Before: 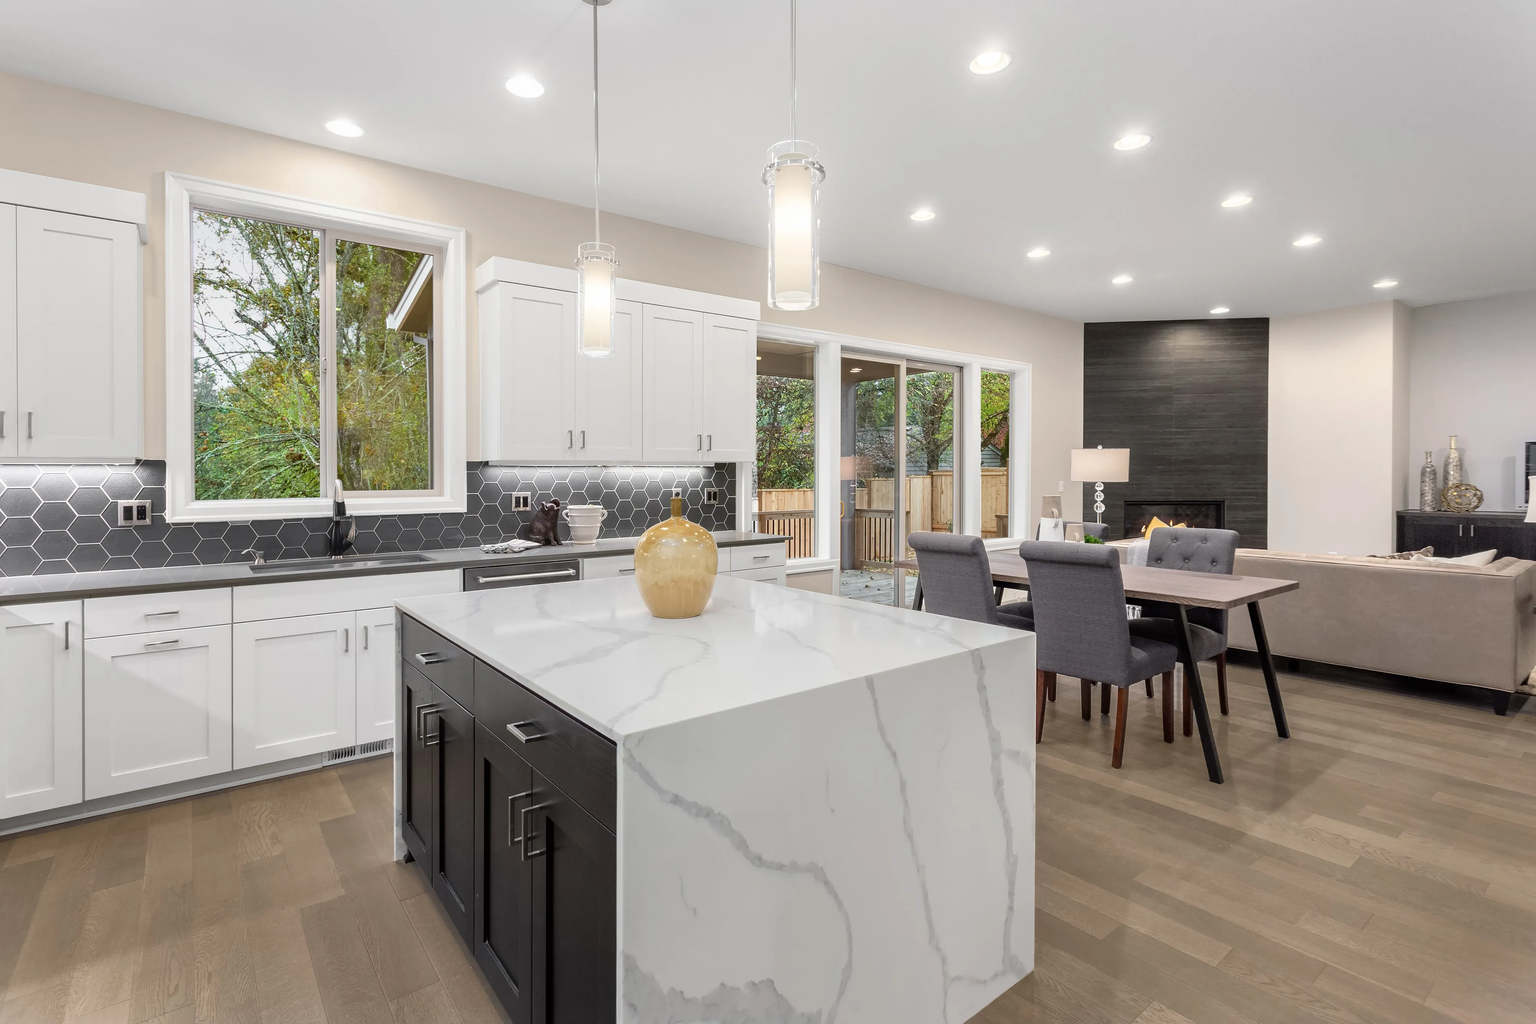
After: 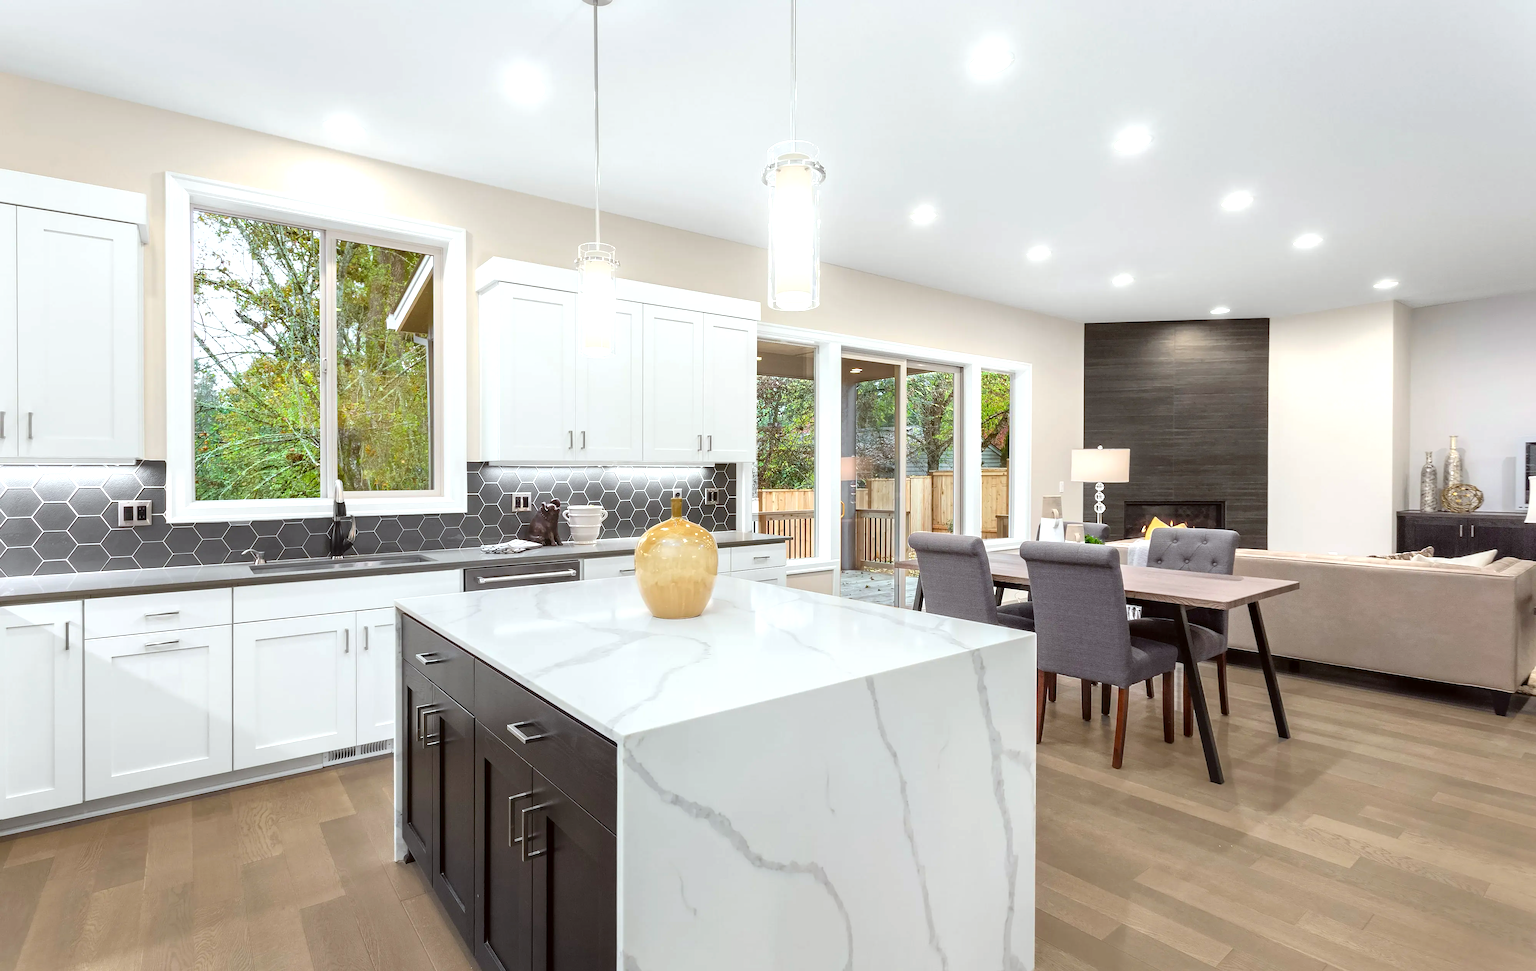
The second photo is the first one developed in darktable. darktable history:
exposure: black level correction 0, exposure 0.498 EV, compensate highlight preservation false
crop and rotate: top 0.005%, bottom 5.124%
color correction: highlights a* -2.94, highlights b* -2.74, shadows a* 2.08, shadows b* 2.83
contrast brightness saturation: contrast 0.044, saturation 0.16
